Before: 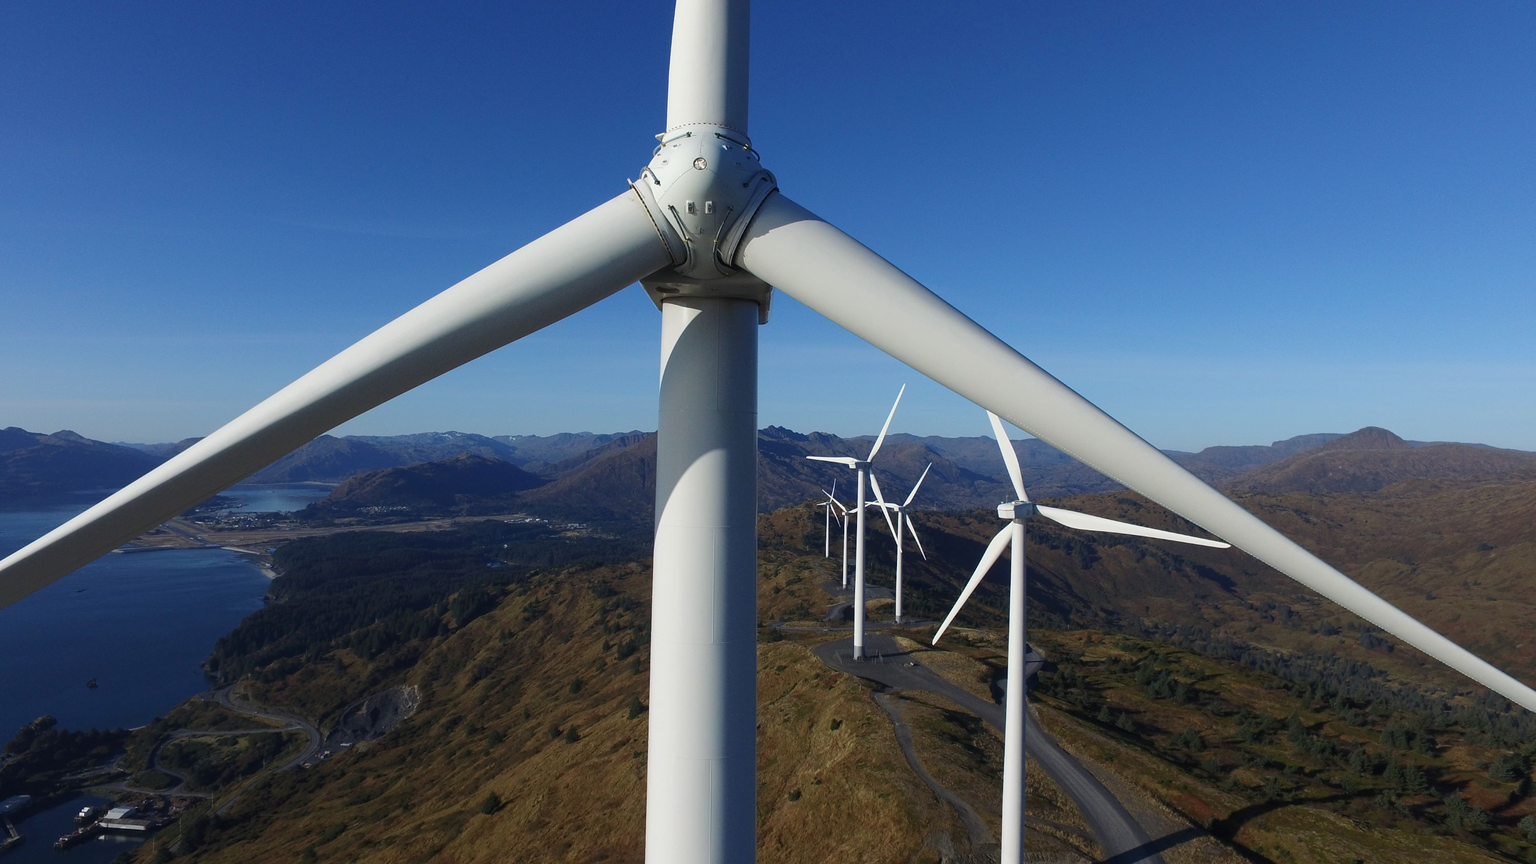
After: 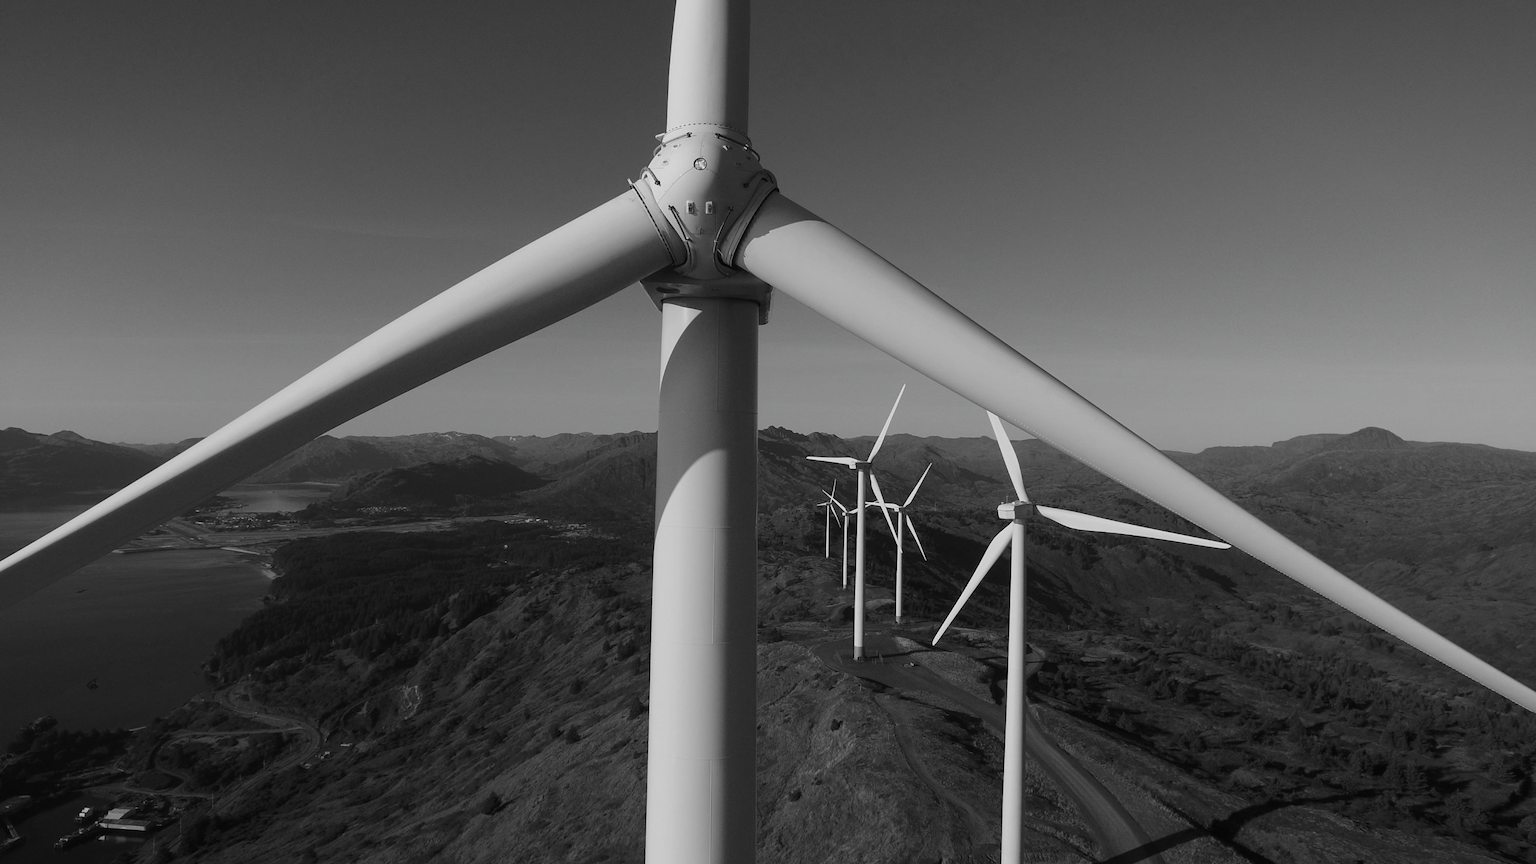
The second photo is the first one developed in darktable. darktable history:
contrast brightness saturation: saturation -0.989
vignetting: fall-off start 98.37%, fall-off radius 98.89%, brightness -0.641, saturation -0.004, width/height ratio 1.425
exposure: exposure -0.38 EV, compensate highlight preservation false
